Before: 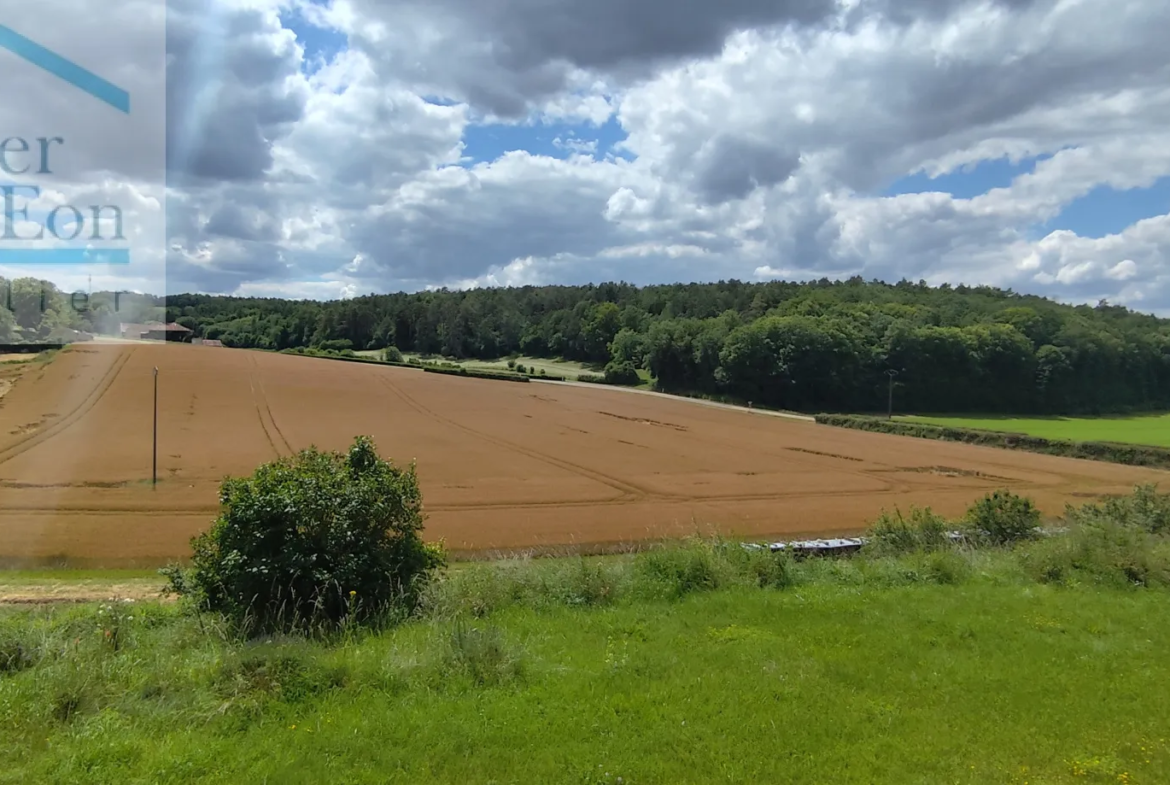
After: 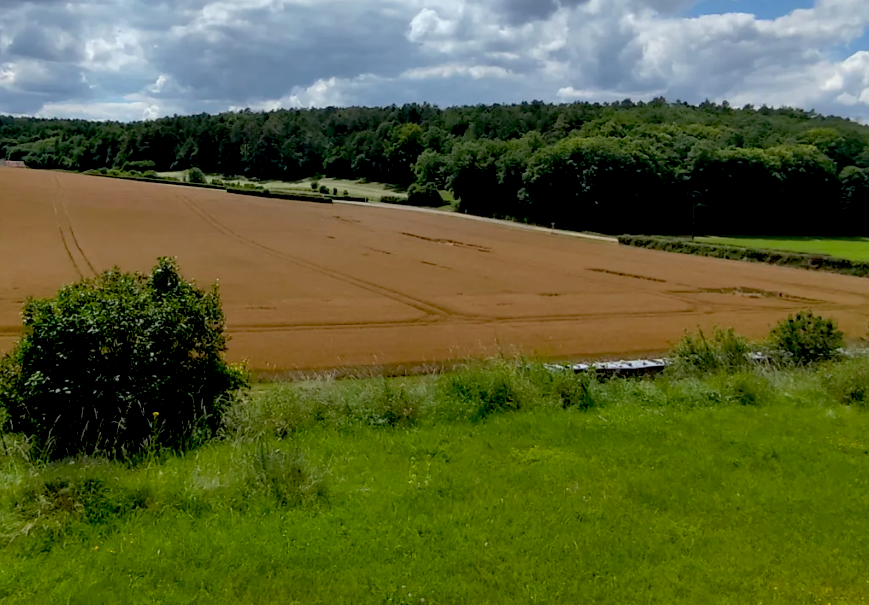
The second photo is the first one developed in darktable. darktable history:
exposure: black level correction 0.028, exposure -0.082 EV, compensate exposure bias true, compensate highlight preservation false
crop: left 16.859%, top 22.858%, right 8.851%
